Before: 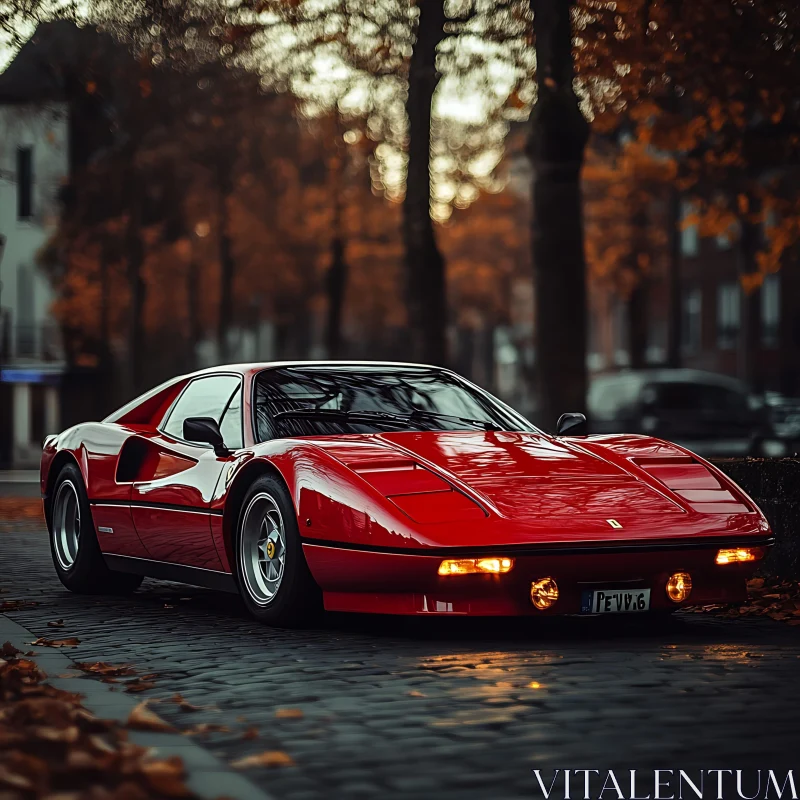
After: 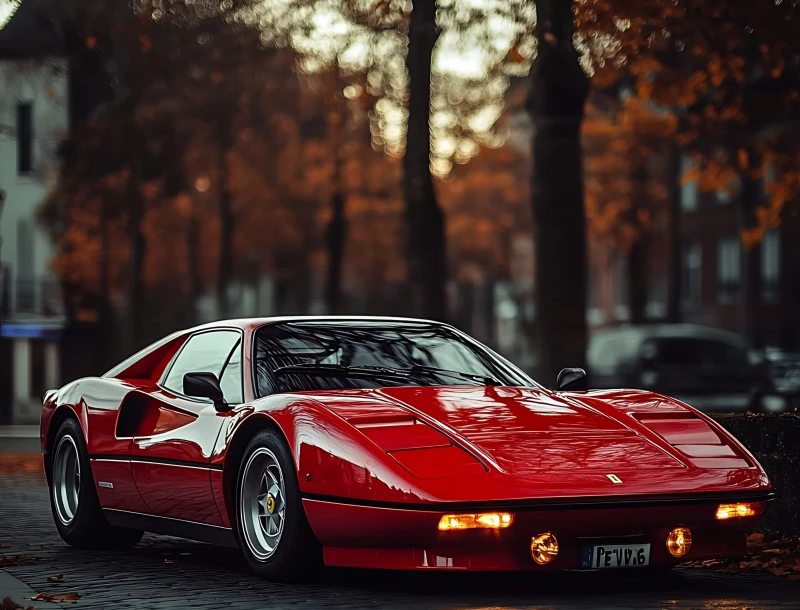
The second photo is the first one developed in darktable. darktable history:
crop: top 5.709%, bottom 17.939%
